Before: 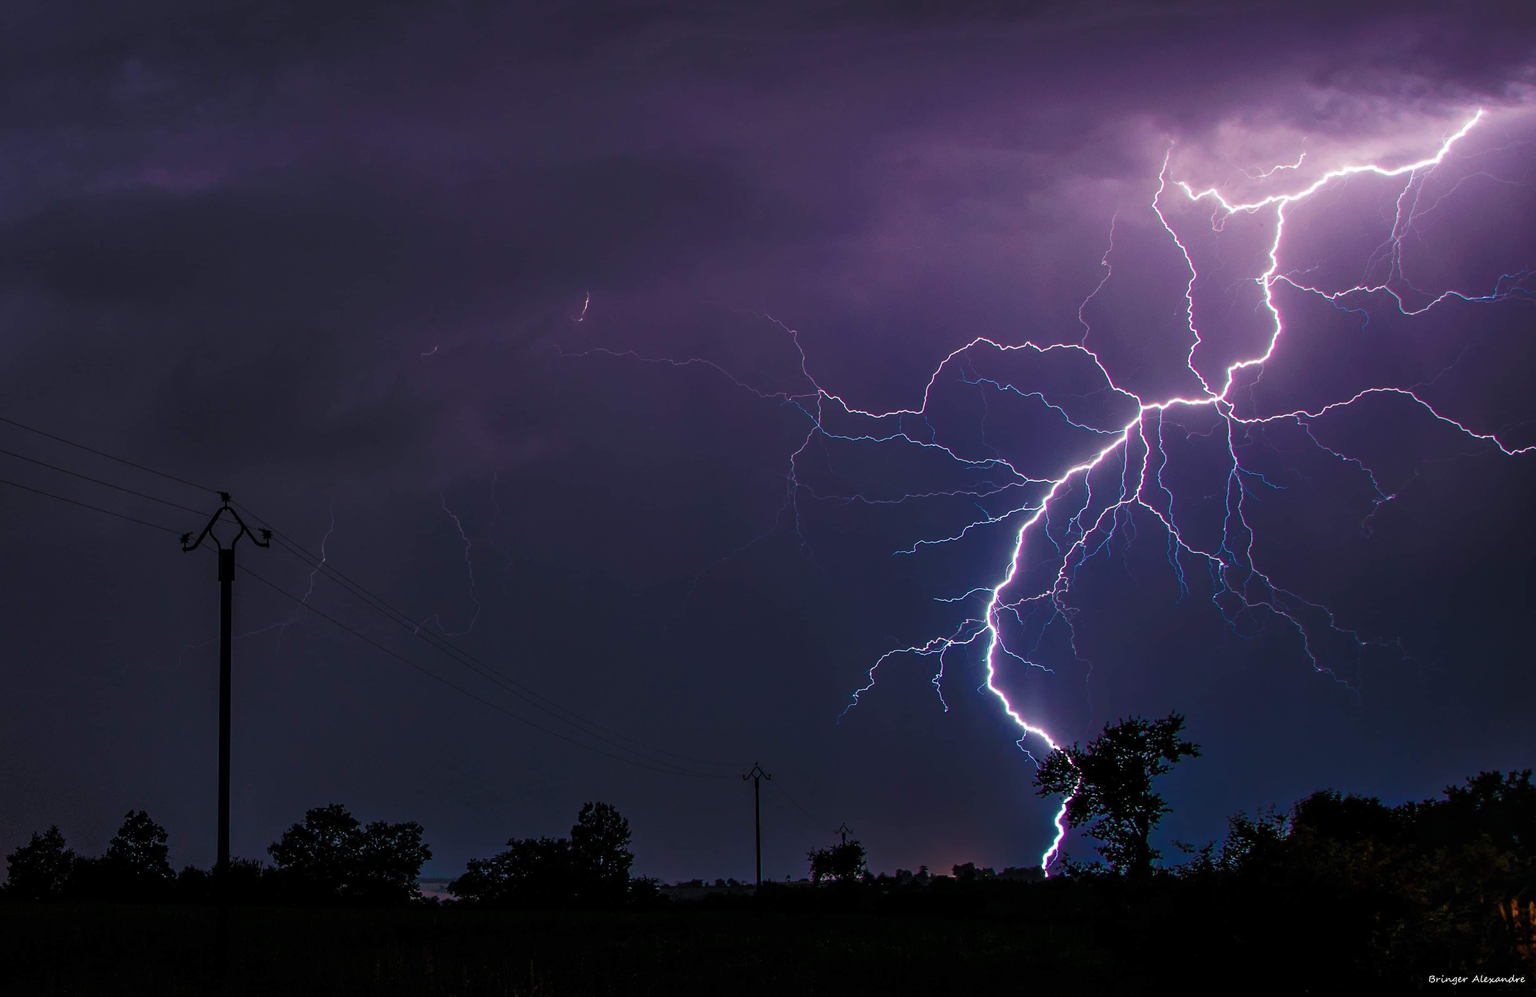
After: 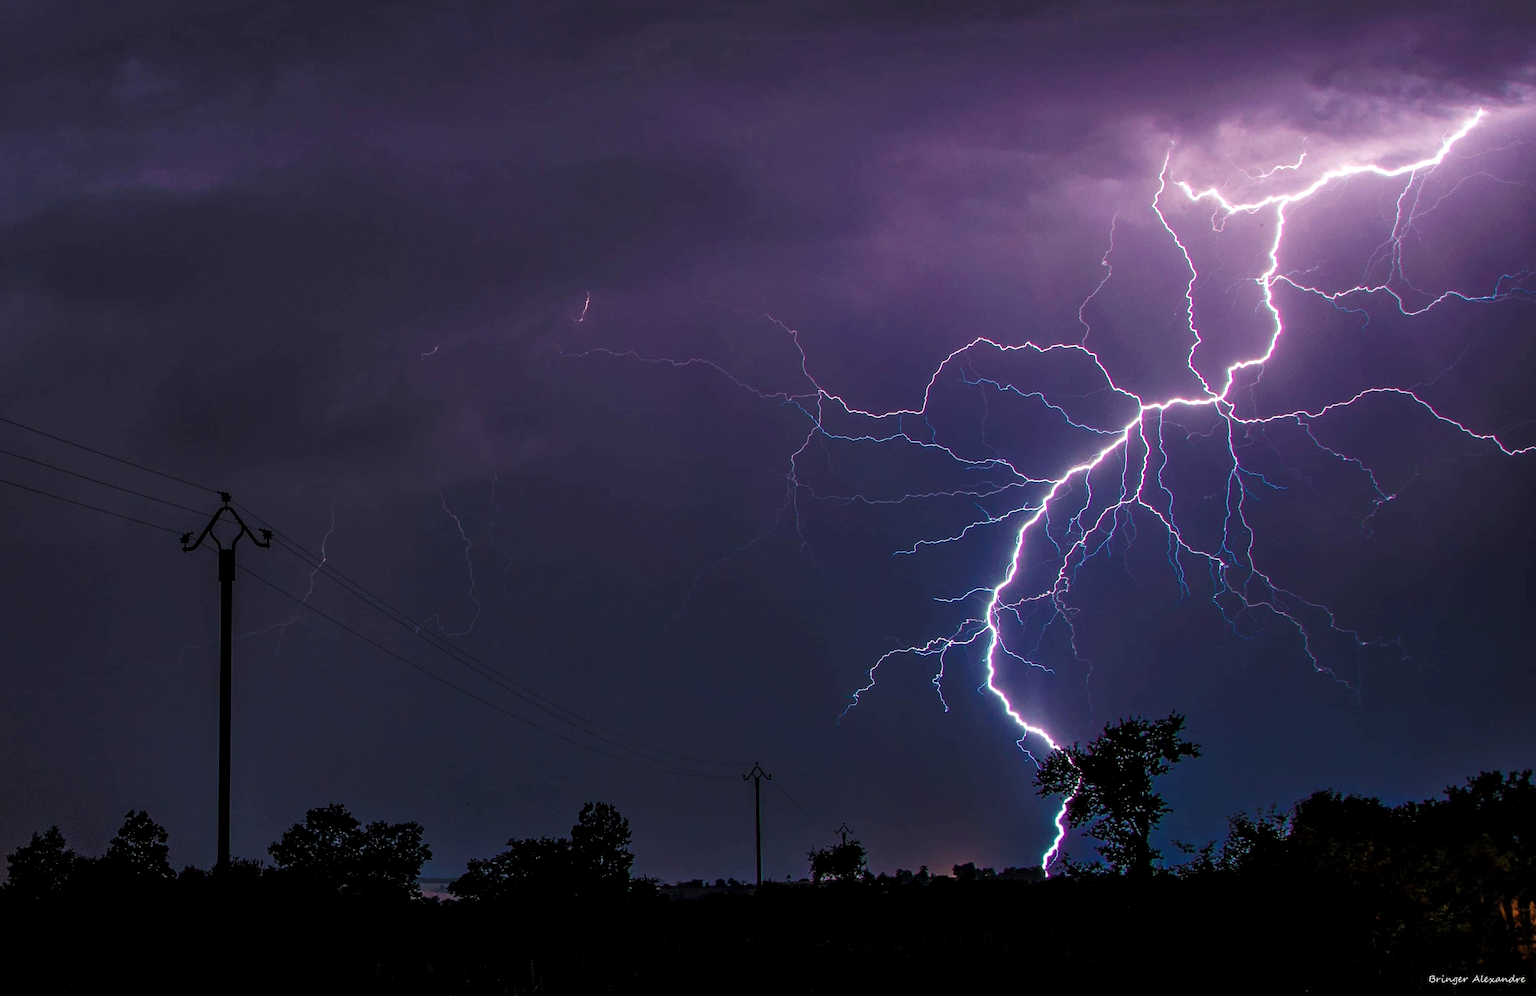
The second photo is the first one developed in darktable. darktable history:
exposure: exposure 0.201 EV, compensate highlight preservation false
local contrast: on, module defaults
color zones: curves: ch0 [(0, 0.444) (0.143, 0.442) (0.286, 0.441) (0.429, 0.441) (0.571, 0.441) (0.714, 0.441) (0.857, 0.442) (1, 0.444)]
